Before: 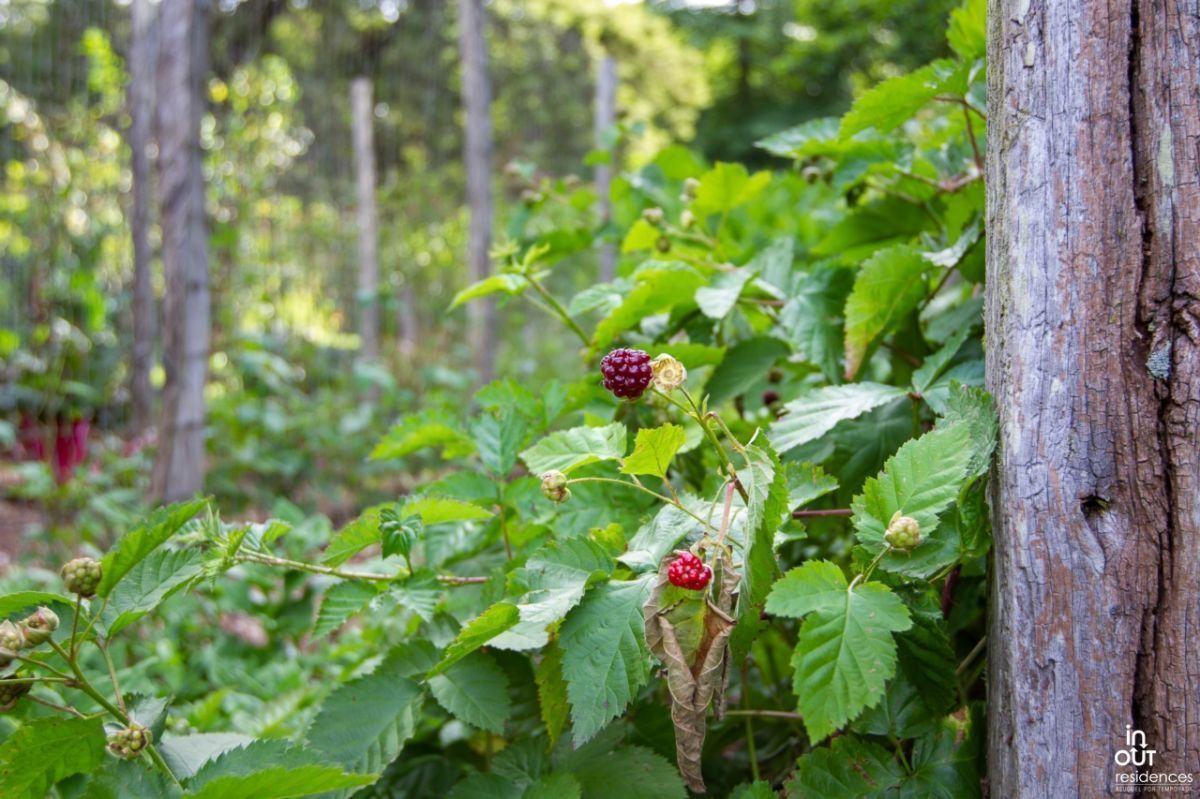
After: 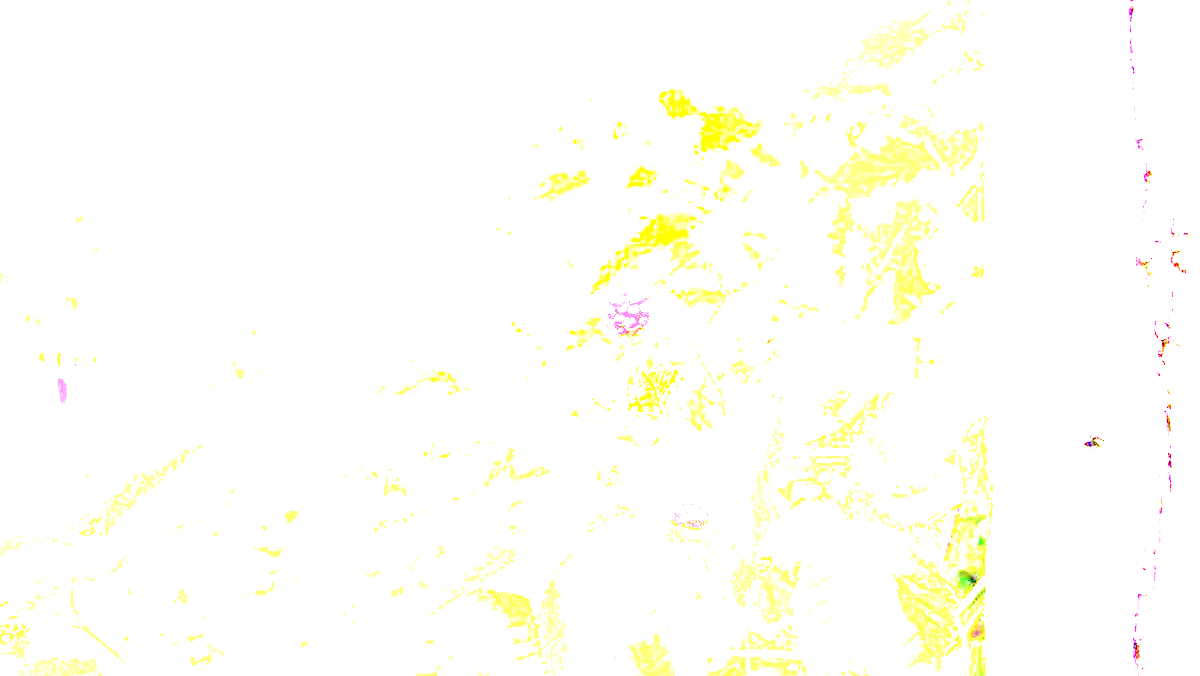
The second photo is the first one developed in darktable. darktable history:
exposure: exposure 8 EV, compensate highlight preservation false
shadows and highlights: radius 112.78, shadows 50.83, white point adjustment 8.98, highlights -5.79, soften with gaussian
crop: top 7.582%, bottom 7.81%
